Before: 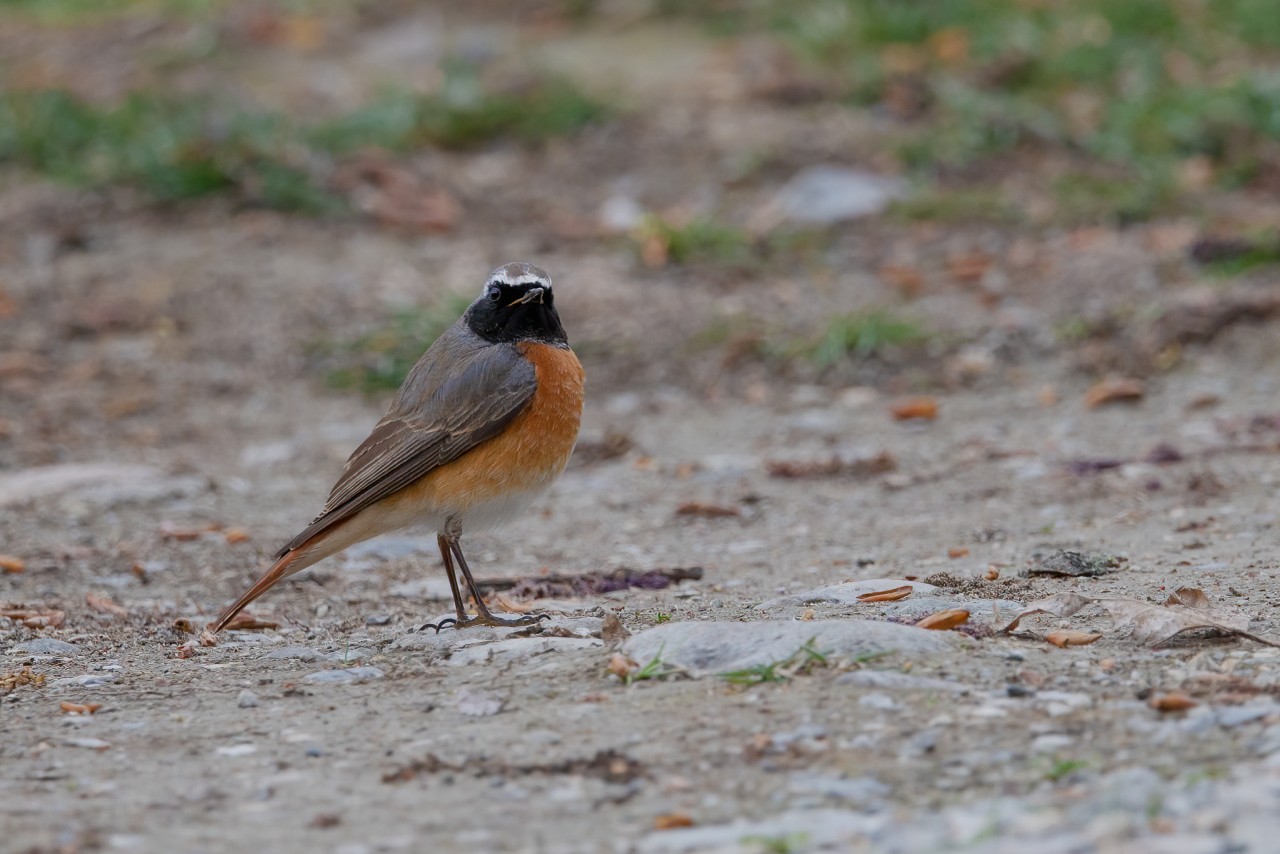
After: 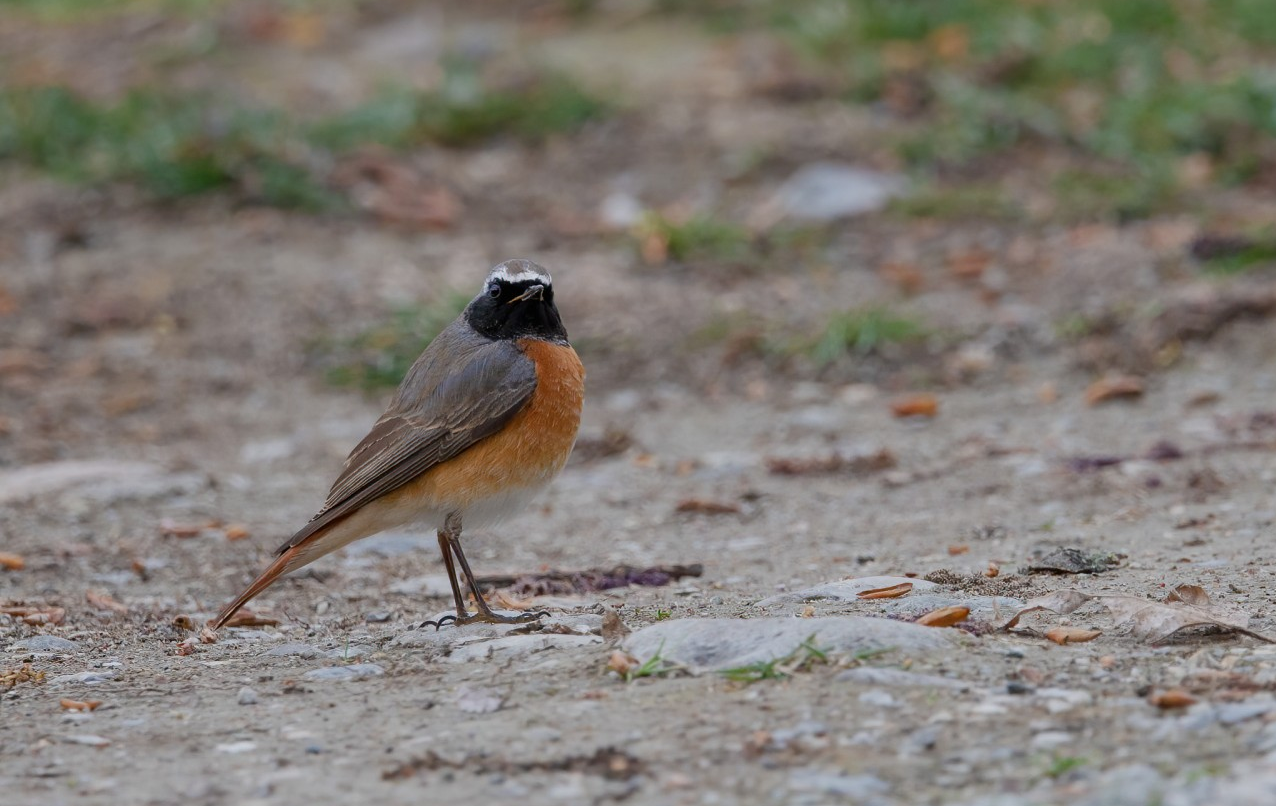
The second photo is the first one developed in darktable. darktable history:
crop: top 0.466%, right 0.266%, bottom 5.058%
exposure: compensate highlight preservation false
